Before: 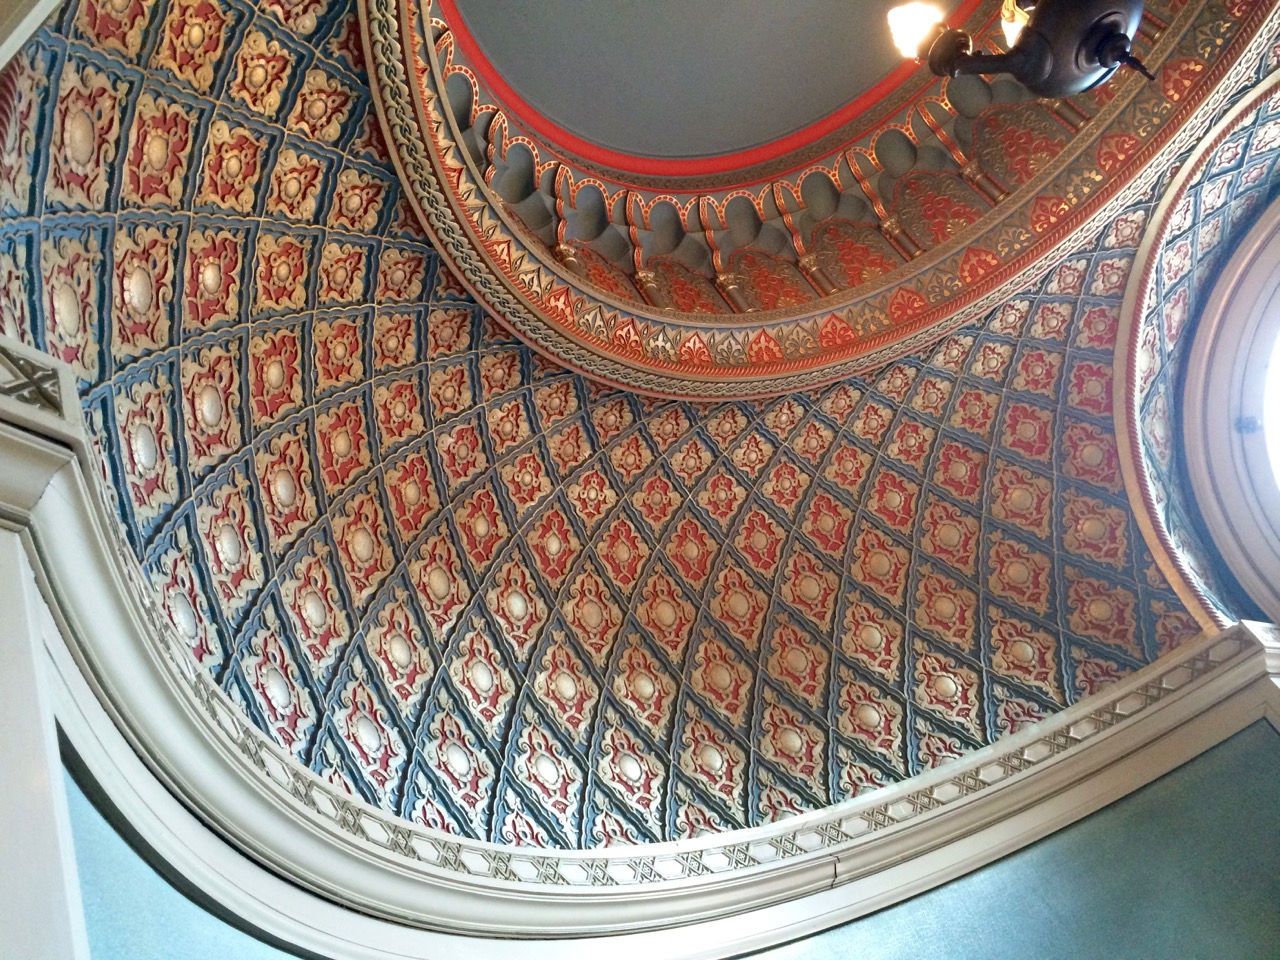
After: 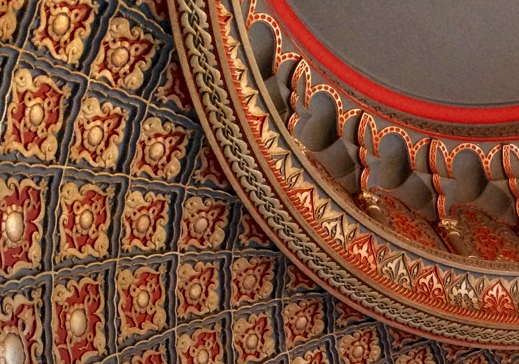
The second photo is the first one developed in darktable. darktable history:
crop: left 15.452%, top 5.459%, right 43.956%, bottom 56.62%
local contrast: detail 130%
rgb levels: mode RGB, independent channels, levels [[0, 0.5, 1], [0, 0.521, 1], [0, 0.536, 1]]
graduated density: rotation -180°, offset 24.95
